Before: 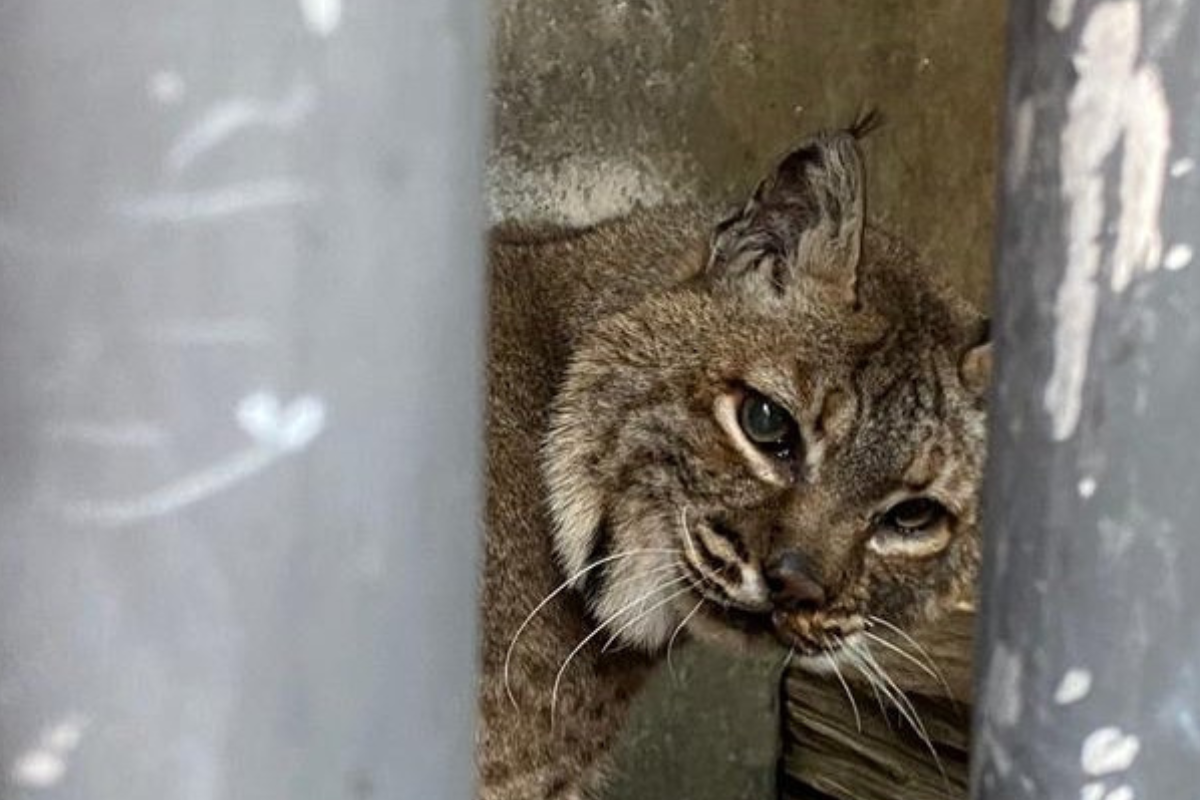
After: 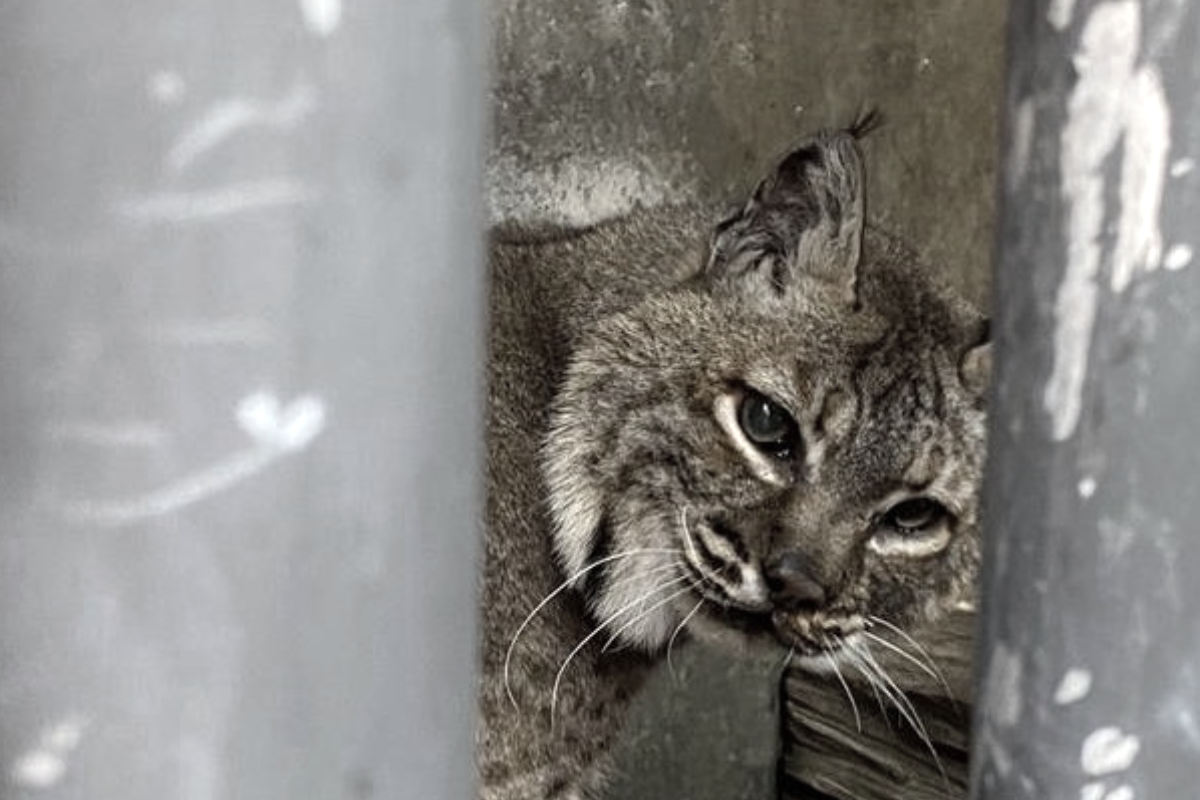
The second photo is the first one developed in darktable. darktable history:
color zones: curves: ch0 [(0.25, 0.667) (0.758, 0.368)]; ch1 [(0.215, 0.245) (0.761, 0.373)]; ch2 [(0.247, 0.554) (0.761, 0.436)]
